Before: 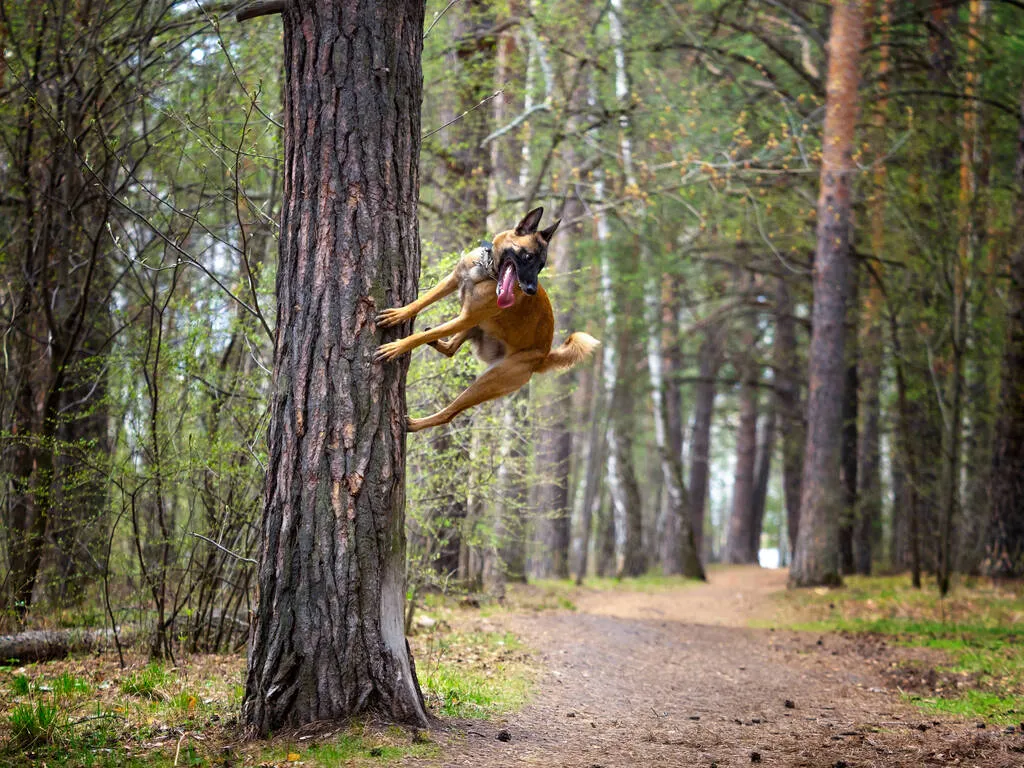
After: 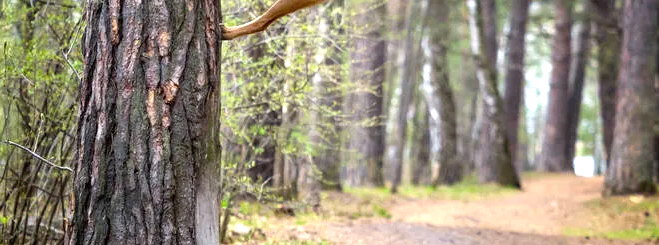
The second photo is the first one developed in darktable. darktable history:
crop: left 18.091%, top 51.13%, right 17.525%, bottom 16.85%
exposure: black level correction 0.001, exposure 0.5 EV, compensate exposure bias true, compensate highlight preservation false
